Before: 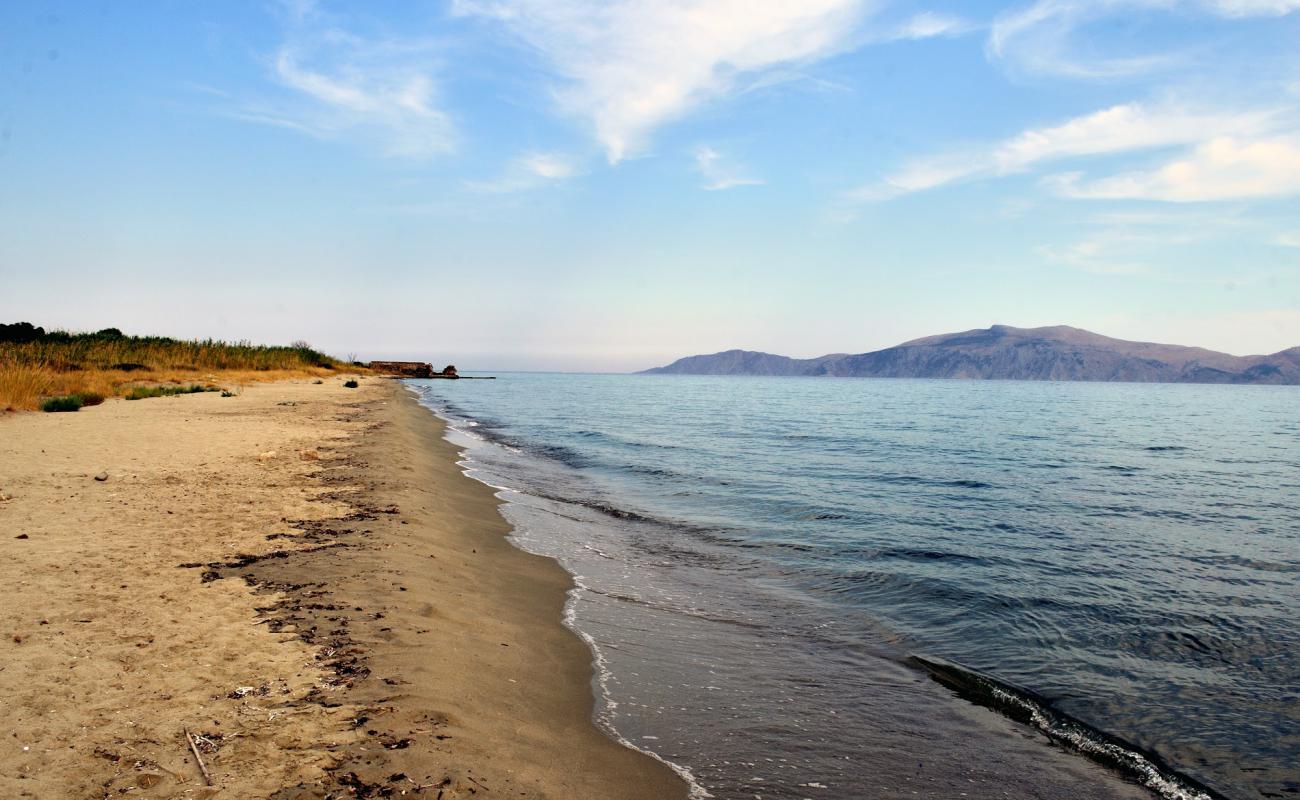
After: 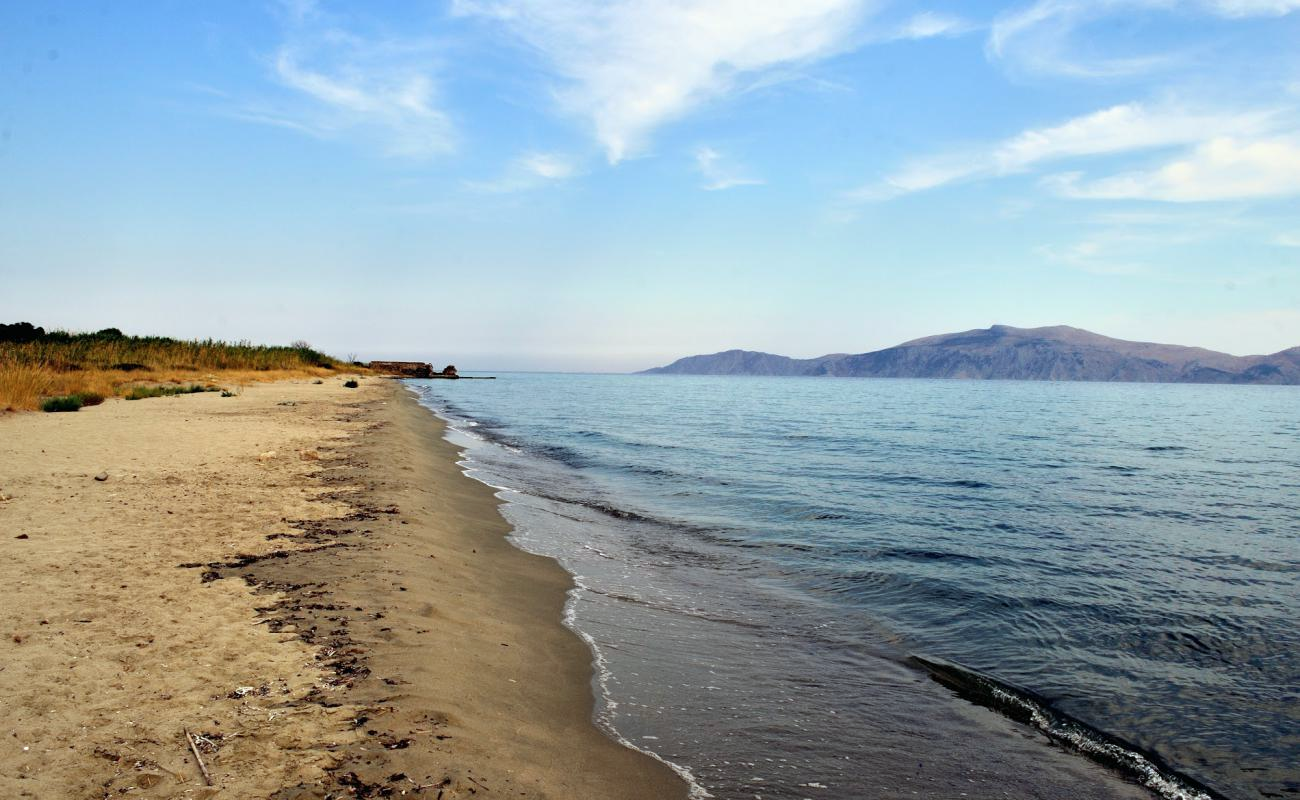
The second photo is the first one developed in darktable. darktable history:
color calibration: gray › normalize channels true, illuminant as shot in camera, x 0.358, y 0.373, temperature 4628.91 K, gamut compression 0.008
color correction: highlights a* -4.6, highlights b* 5.03, saturation 0.965
